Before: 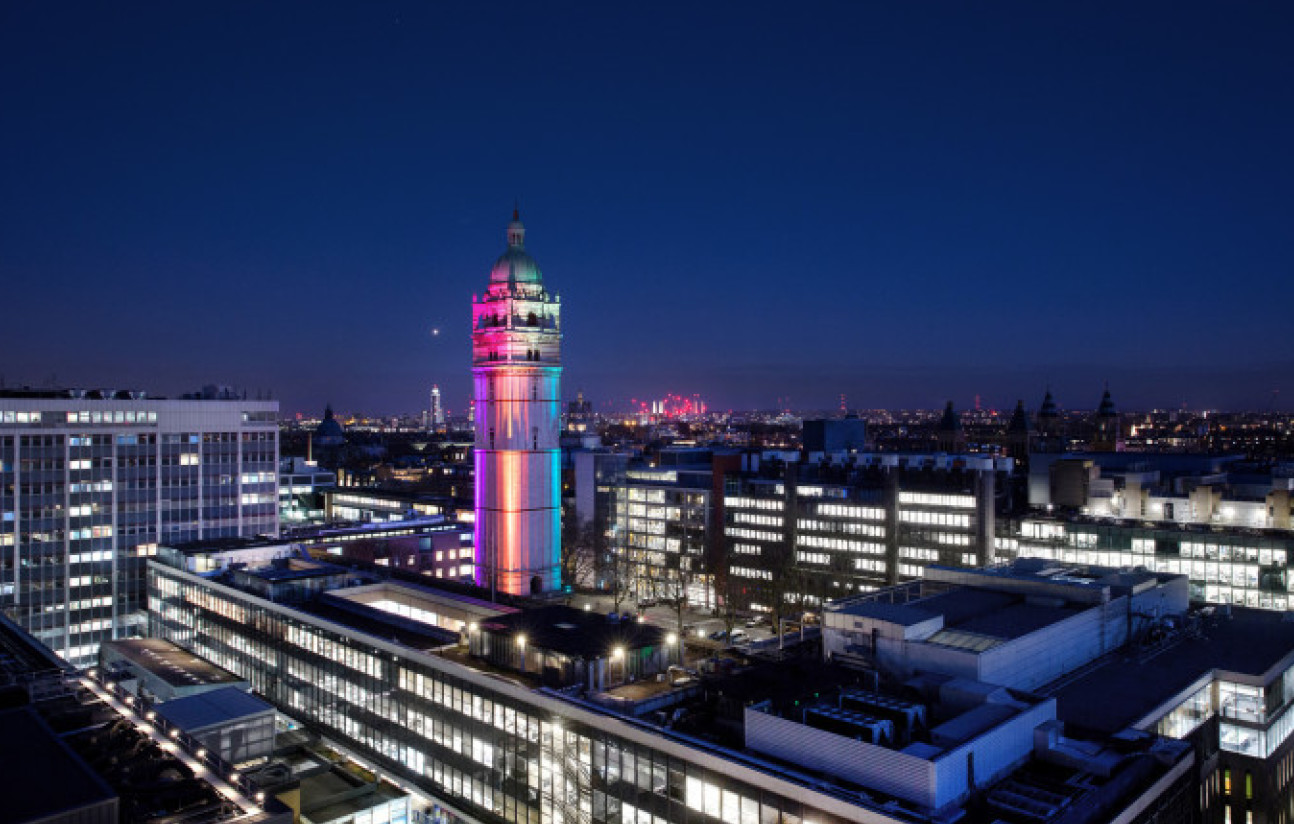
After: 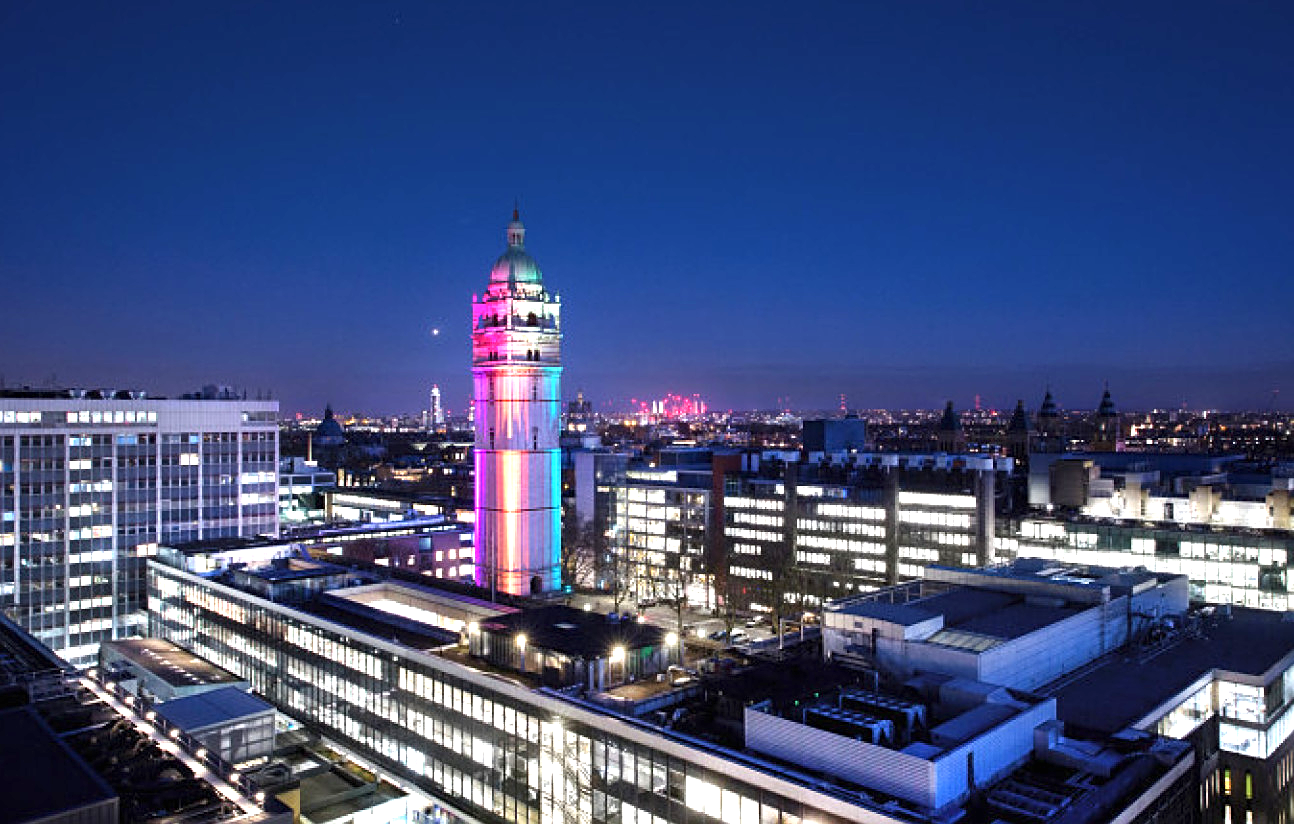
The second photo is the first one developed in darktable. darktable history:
exposure: black level correction 0, exposure 1.098 EV, compensate highlight preservation false
sharpen: on, module defaults
